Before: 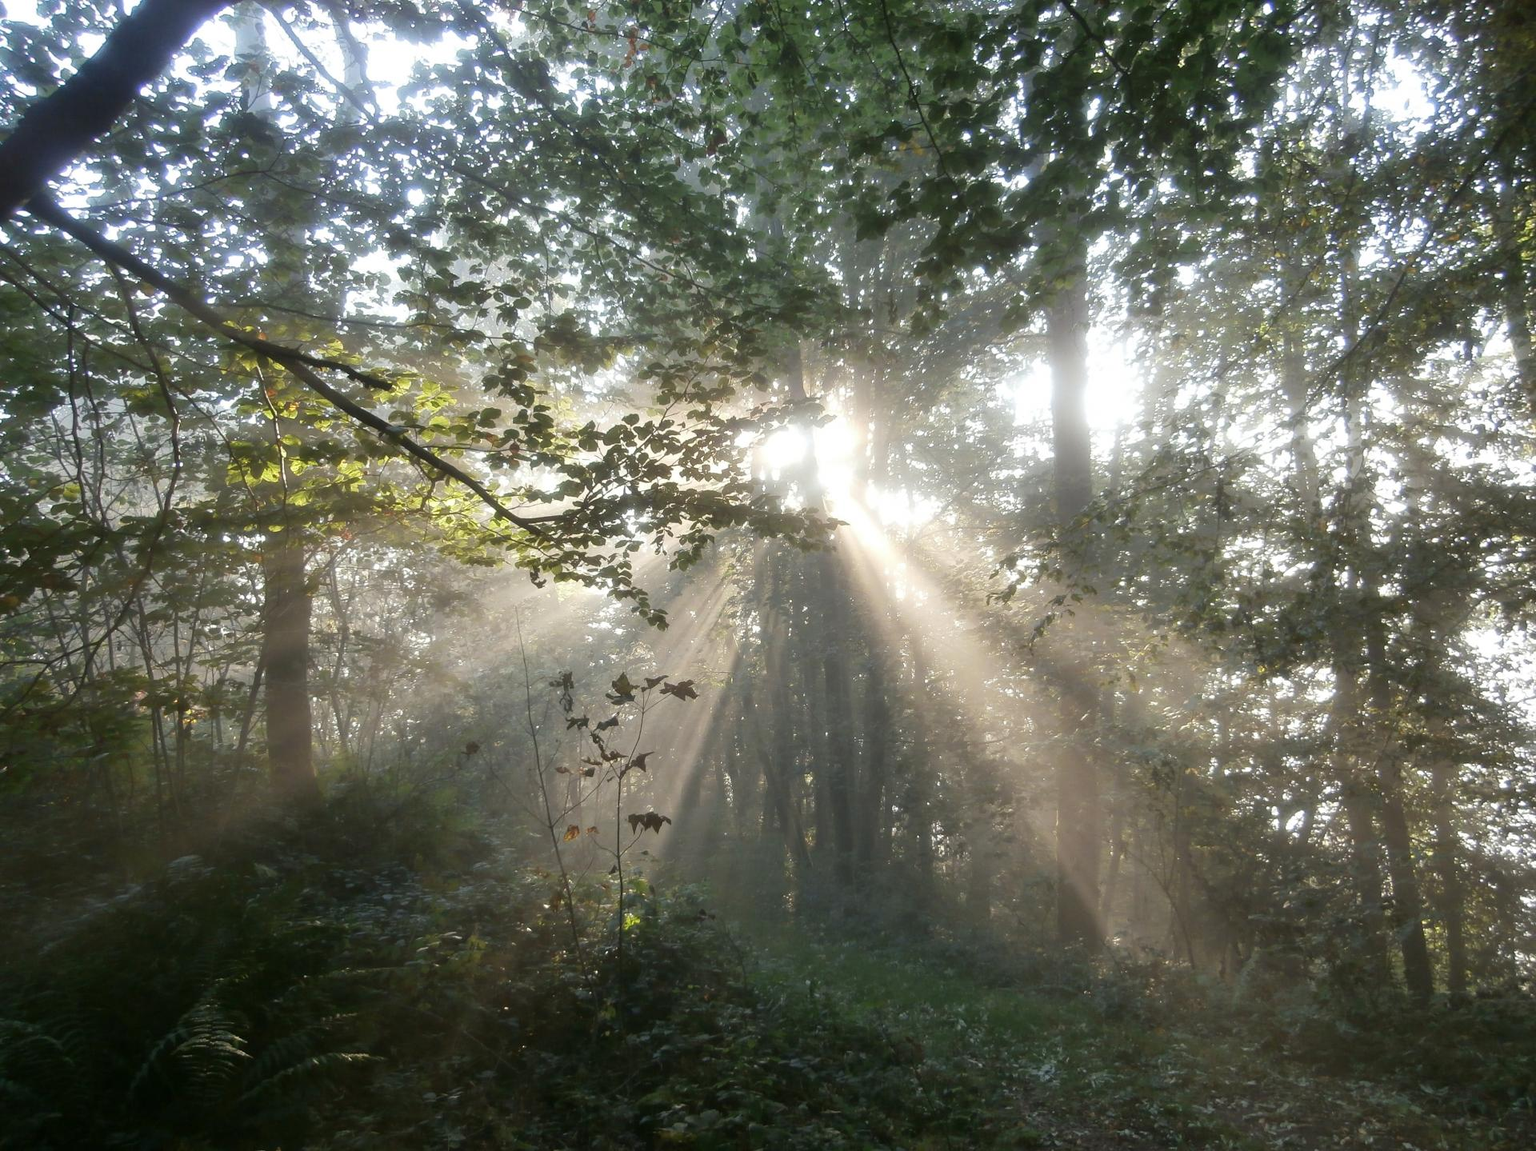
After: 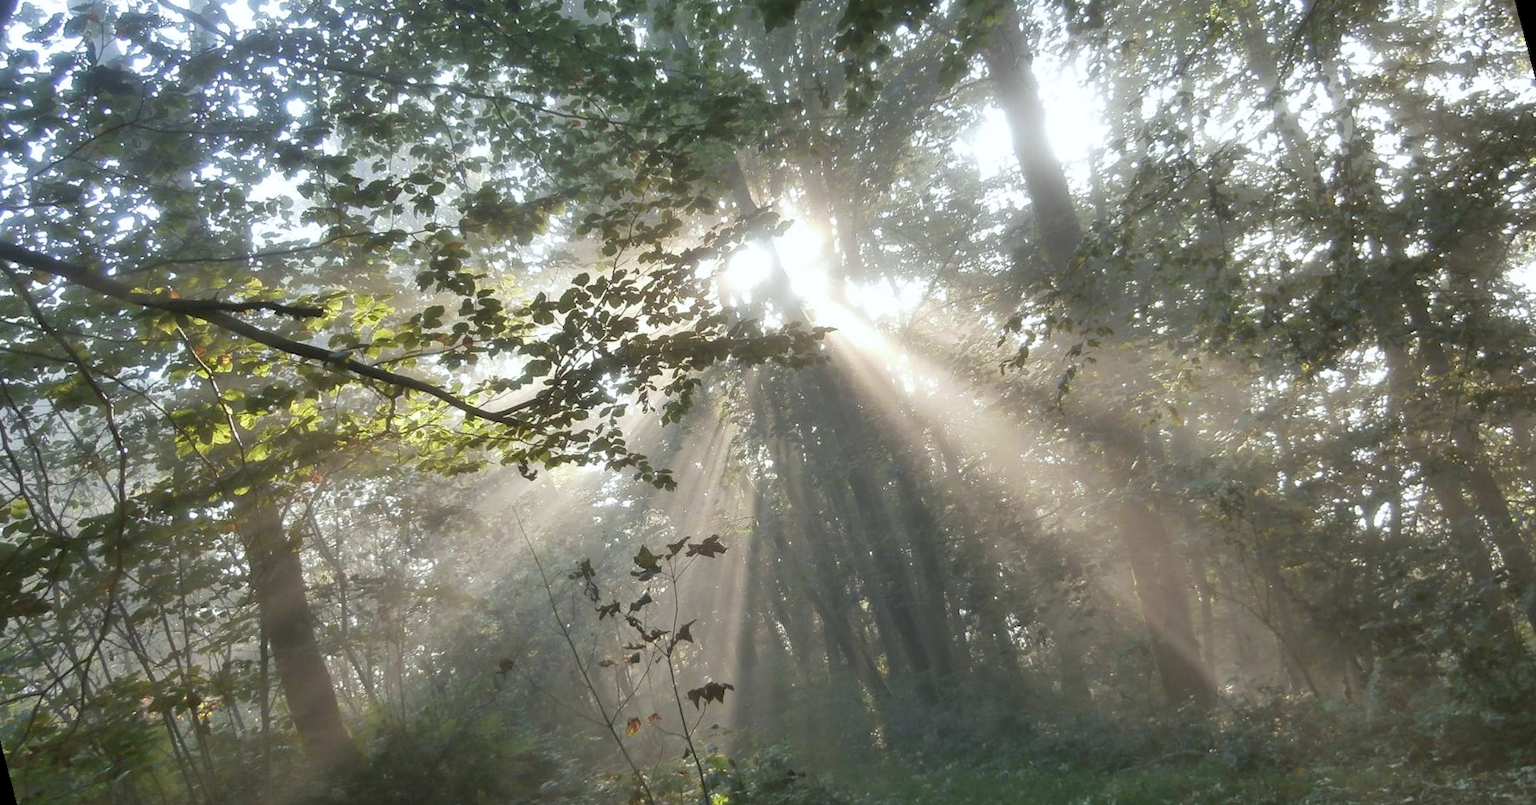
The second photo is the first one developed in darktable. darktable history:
rotate and perspective: rotation -14.8°, crop left 0.1, crop right 0.903, crop top 0.25, crop bottom 0.748
white balance: red 0.982, blue 1.018
shadows and highlights: low approximation 0.01, soften with gaussian
